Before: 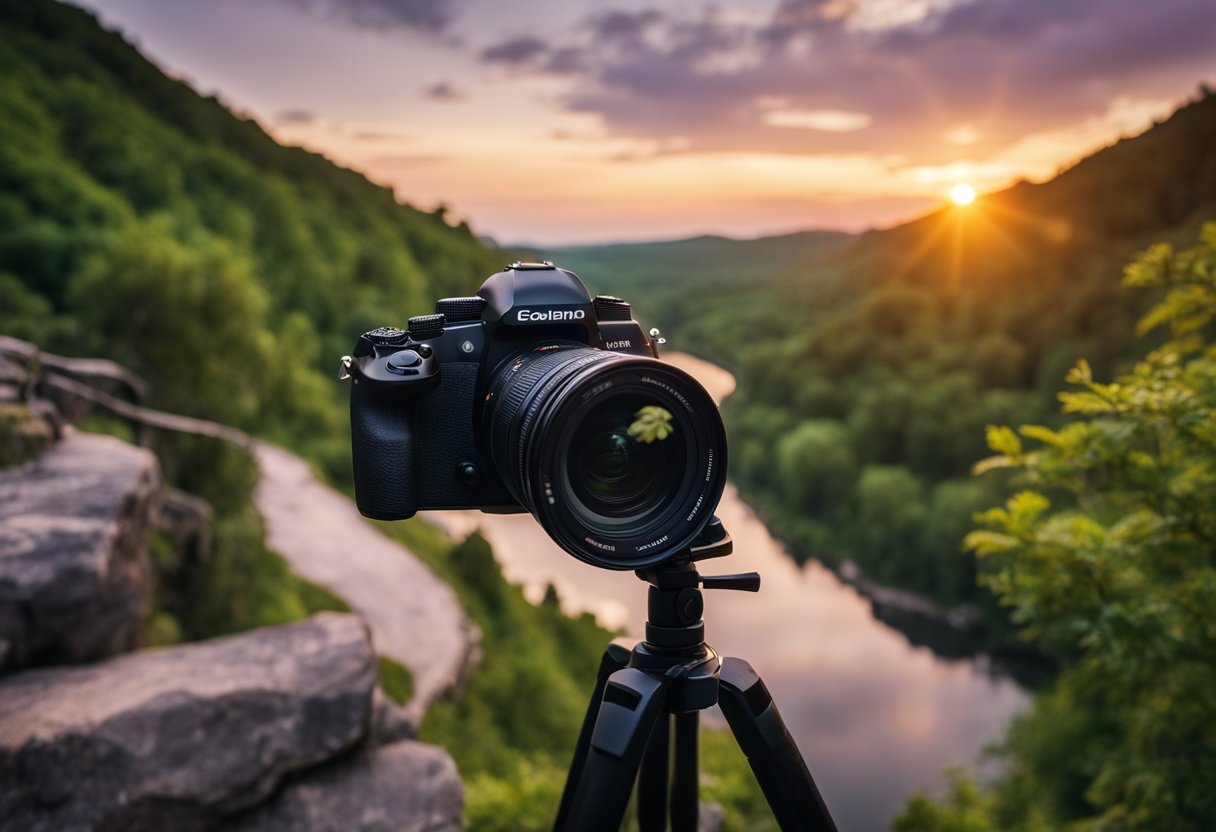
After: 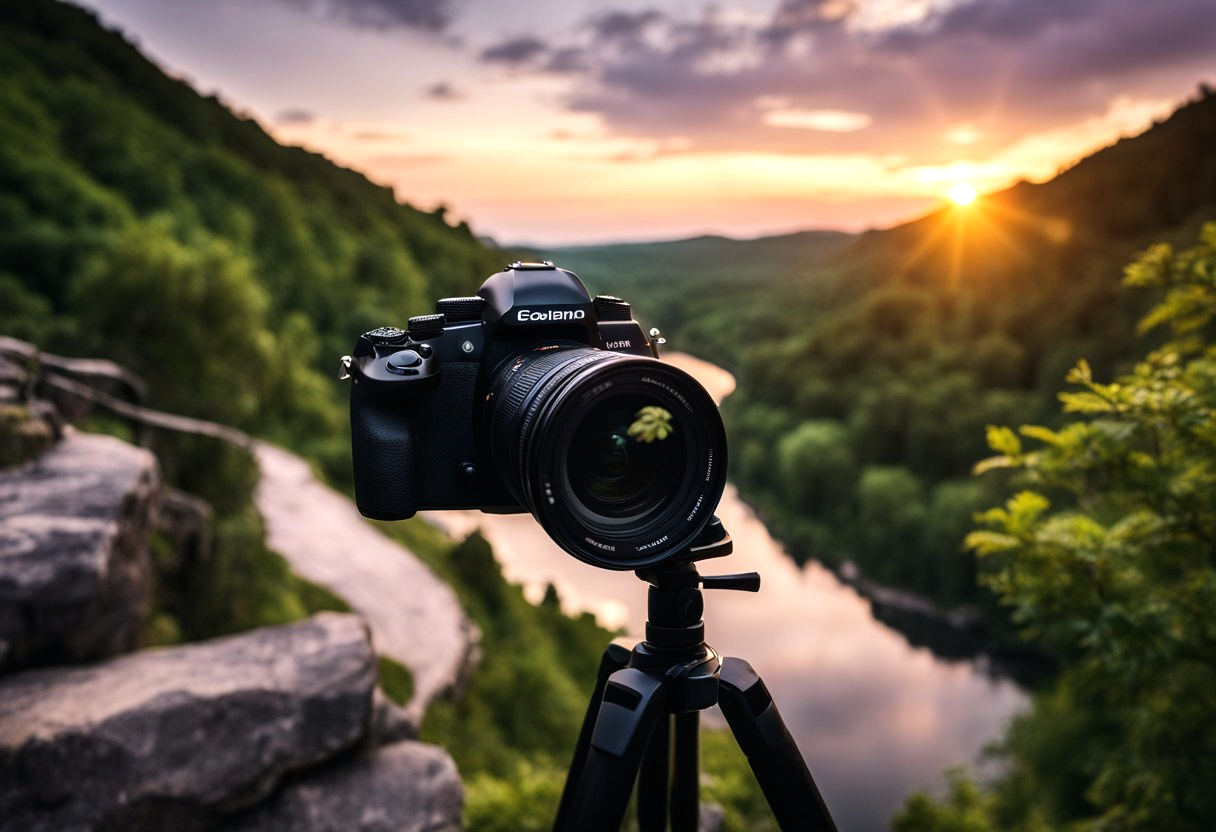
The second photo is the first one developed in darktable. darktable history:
tone equalizer: -8 EV -0.75 EV, -7 EV -0.7 EV, -6 EV -0.6 EV, -5 EV -0.4 EV, -3 EV 0.4 EV, -2 EV 0.6 EV, -1 EV 0.7 EV, +0 EV 0.75 EV, edges refinement/feathering 500, mask exposure compensation -1.57 EV, preserve details no
exposure: exposure -0.21 EV, compensate highlight preservation false
